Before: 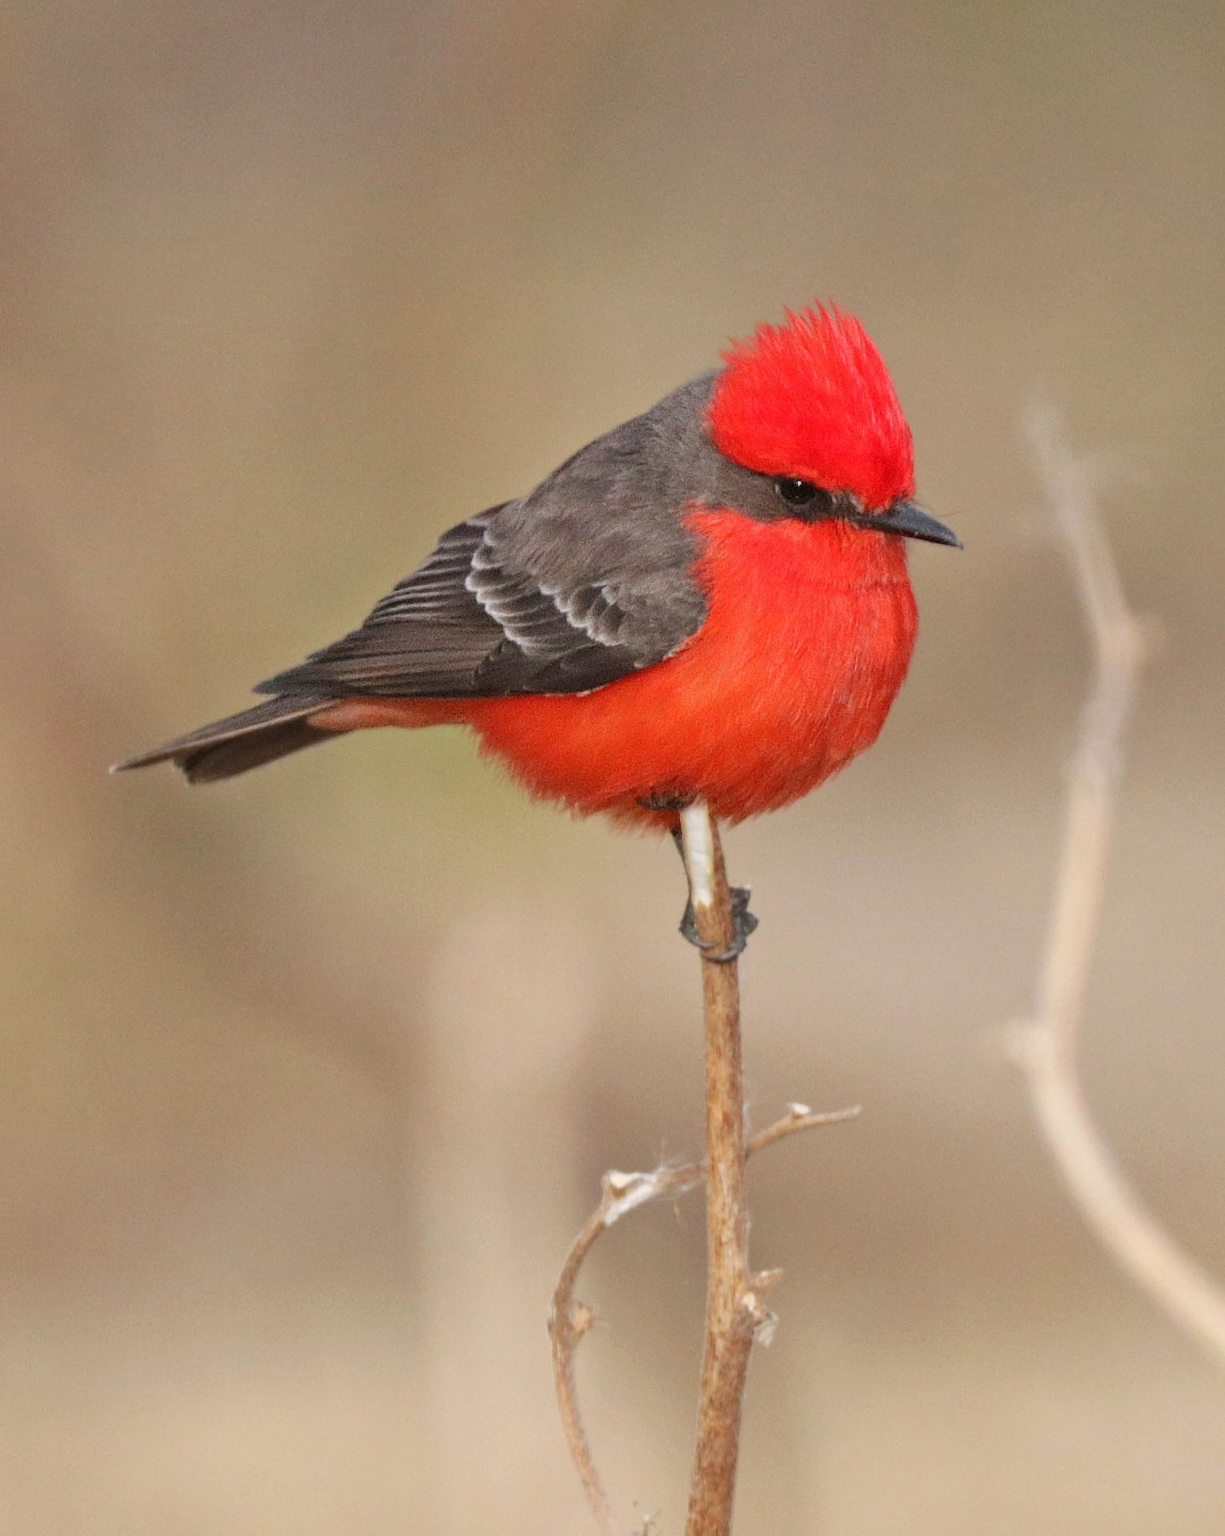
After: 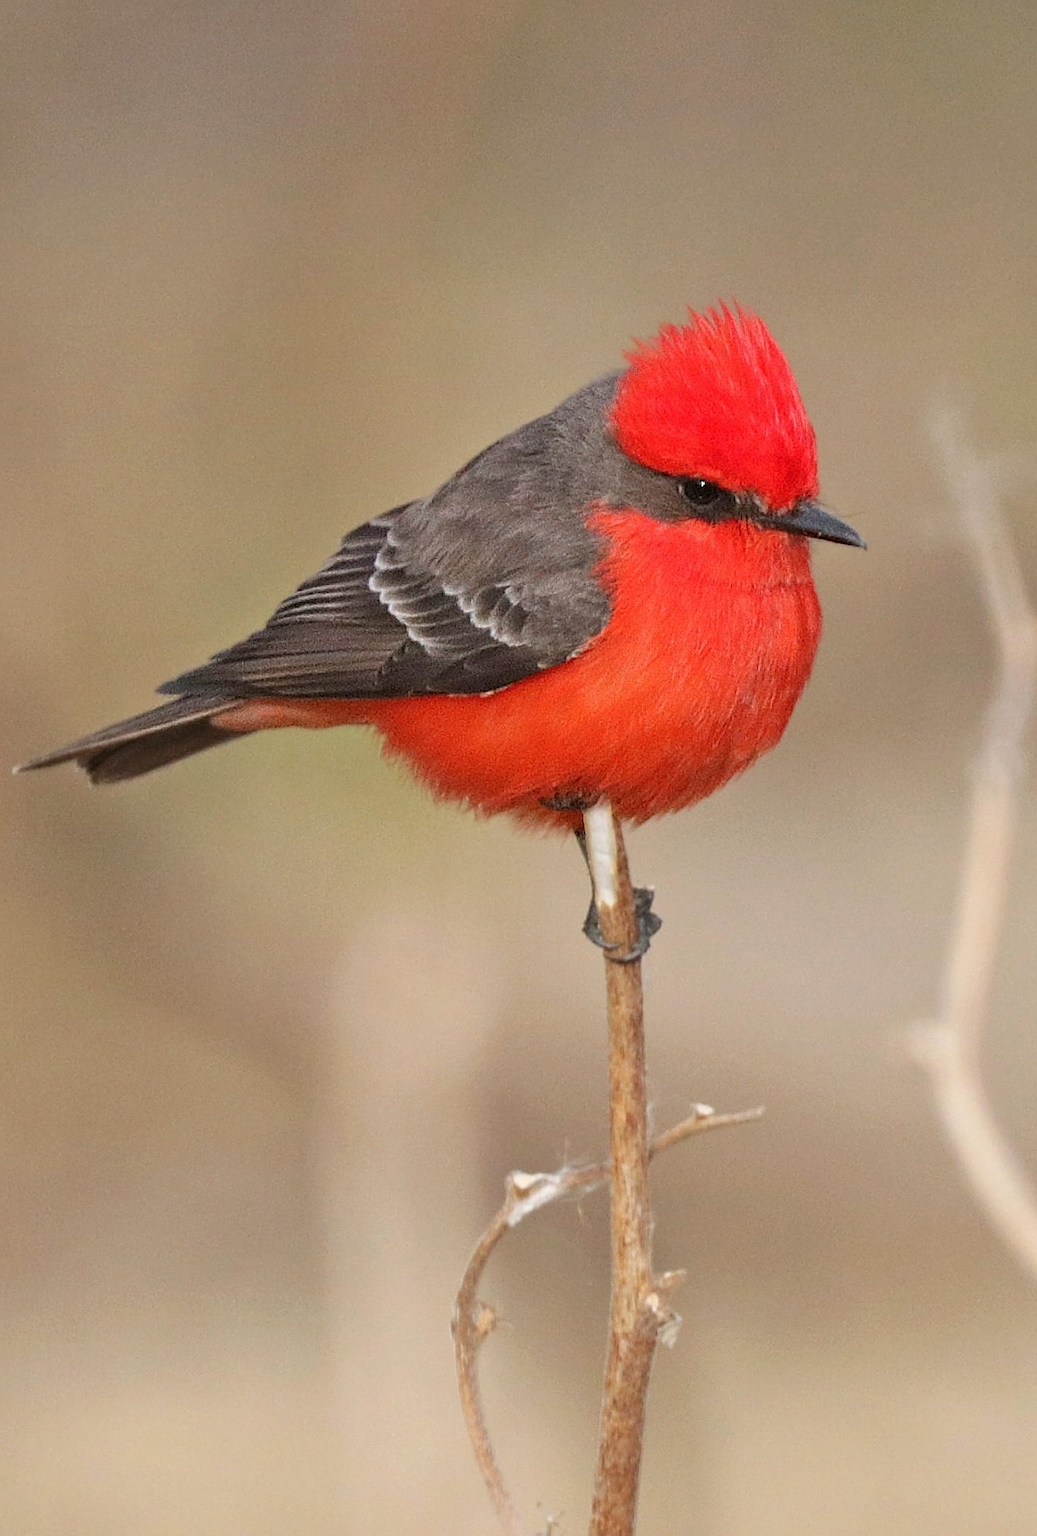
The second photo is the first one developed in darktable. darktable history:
crop: left 7.944%, right 7.358%
sharpen: on, module defaults
